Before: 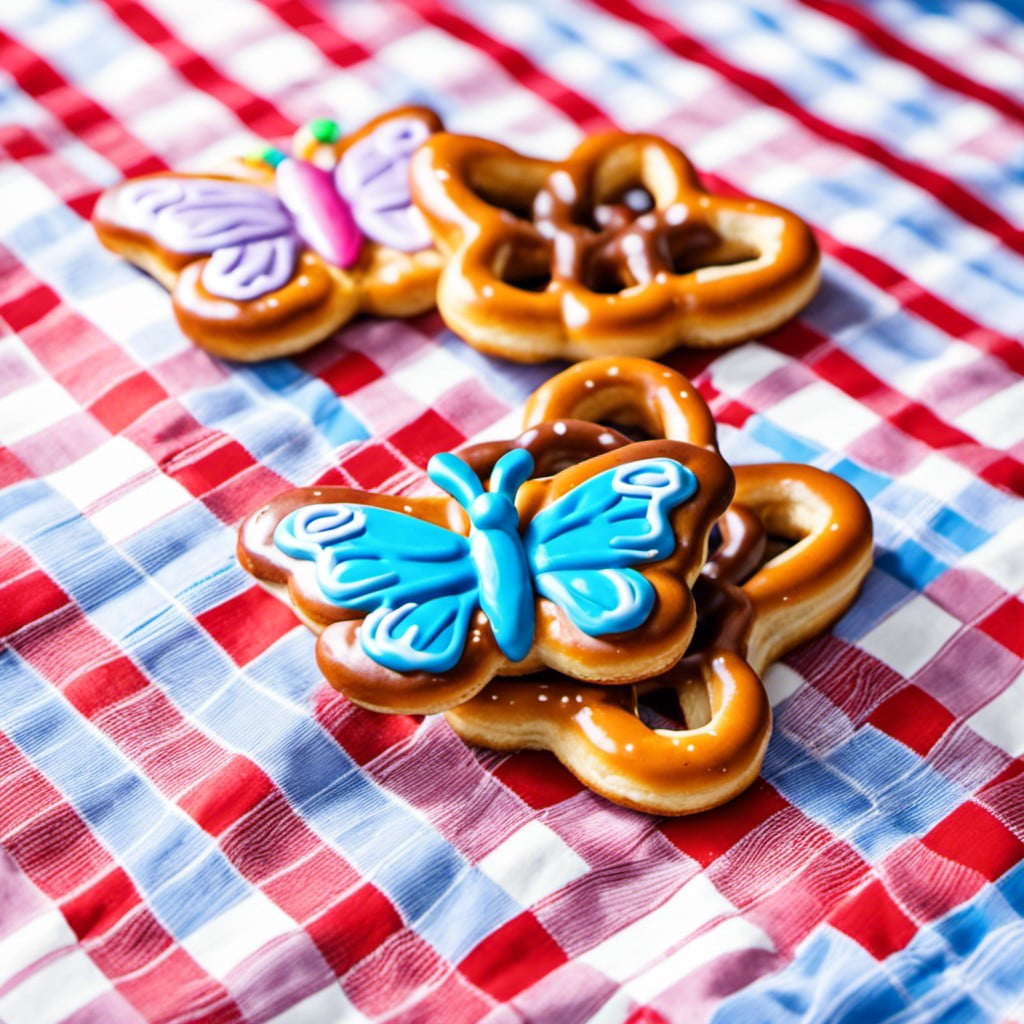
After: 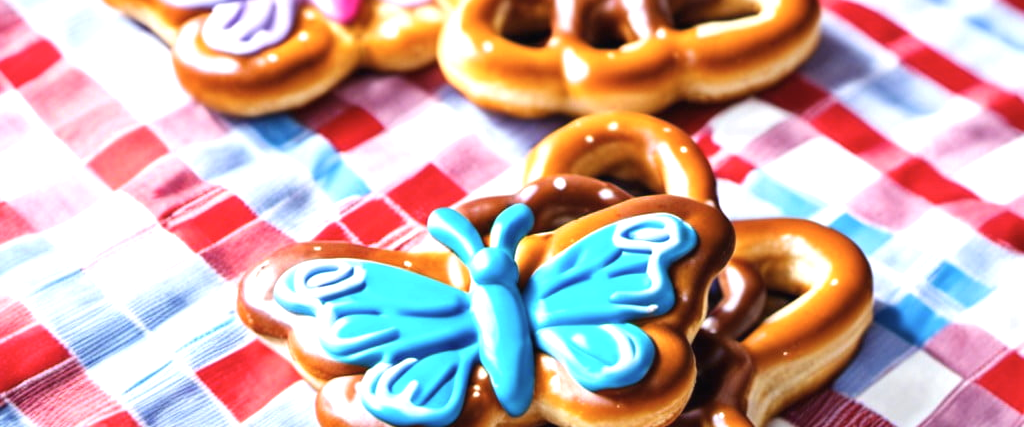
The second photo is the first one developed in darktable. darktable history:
exposure: black level correction -0.002, exposure 0.538 EV, compensate exposure bias true, compensate highlight preservation false
contrast brightness saturation: saturation -0.083
crop and rotate: top 23.971%, bottom 34.315%
